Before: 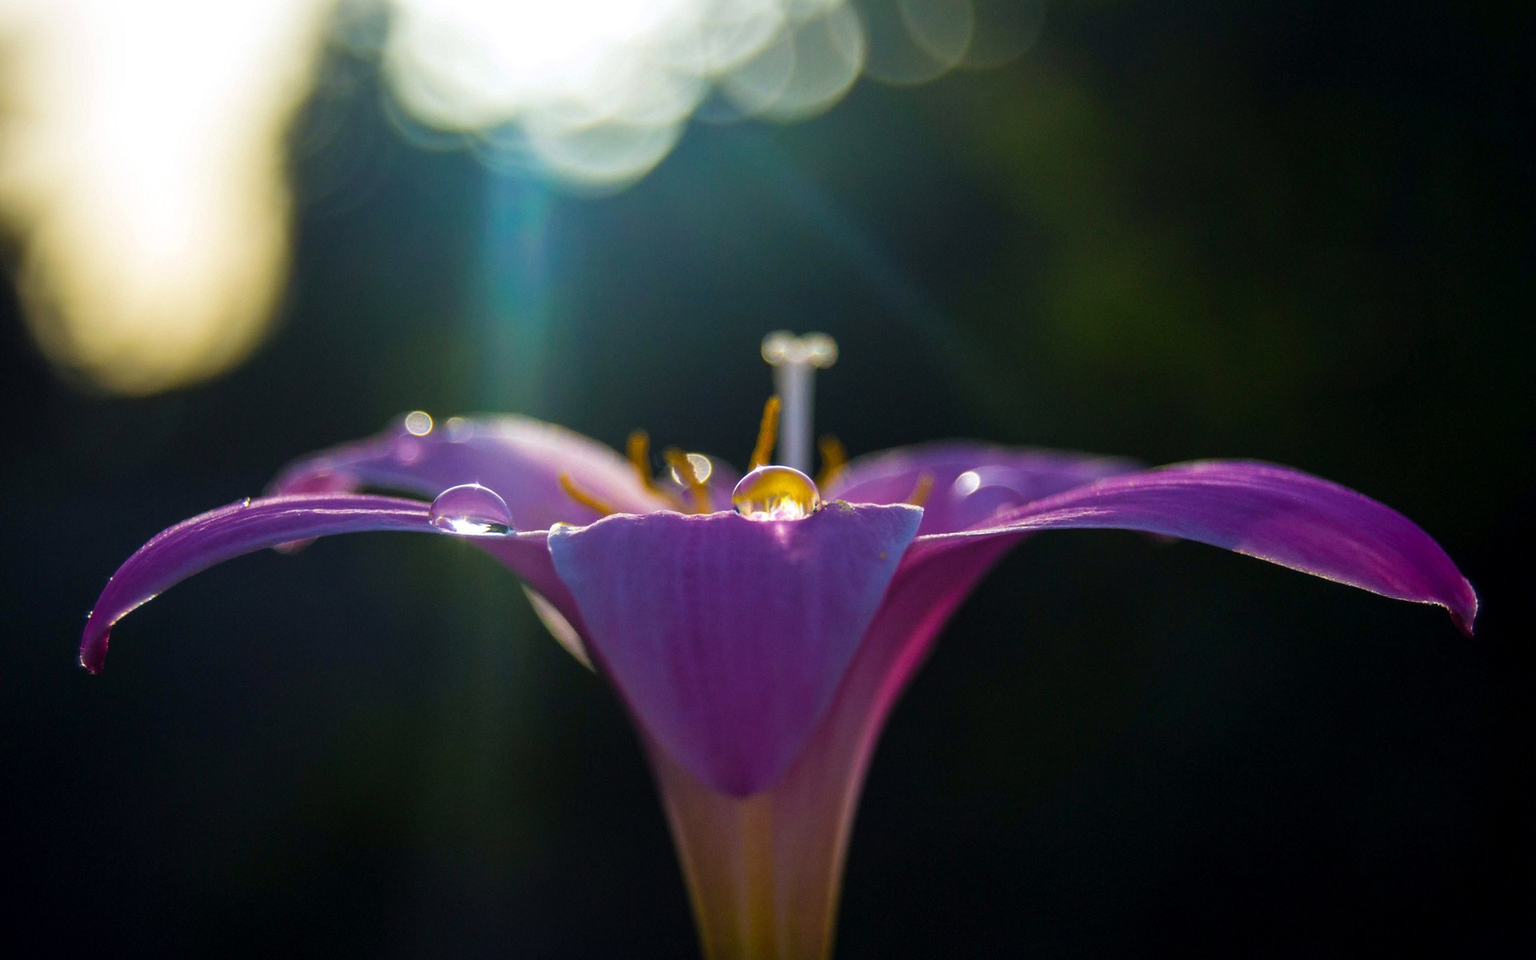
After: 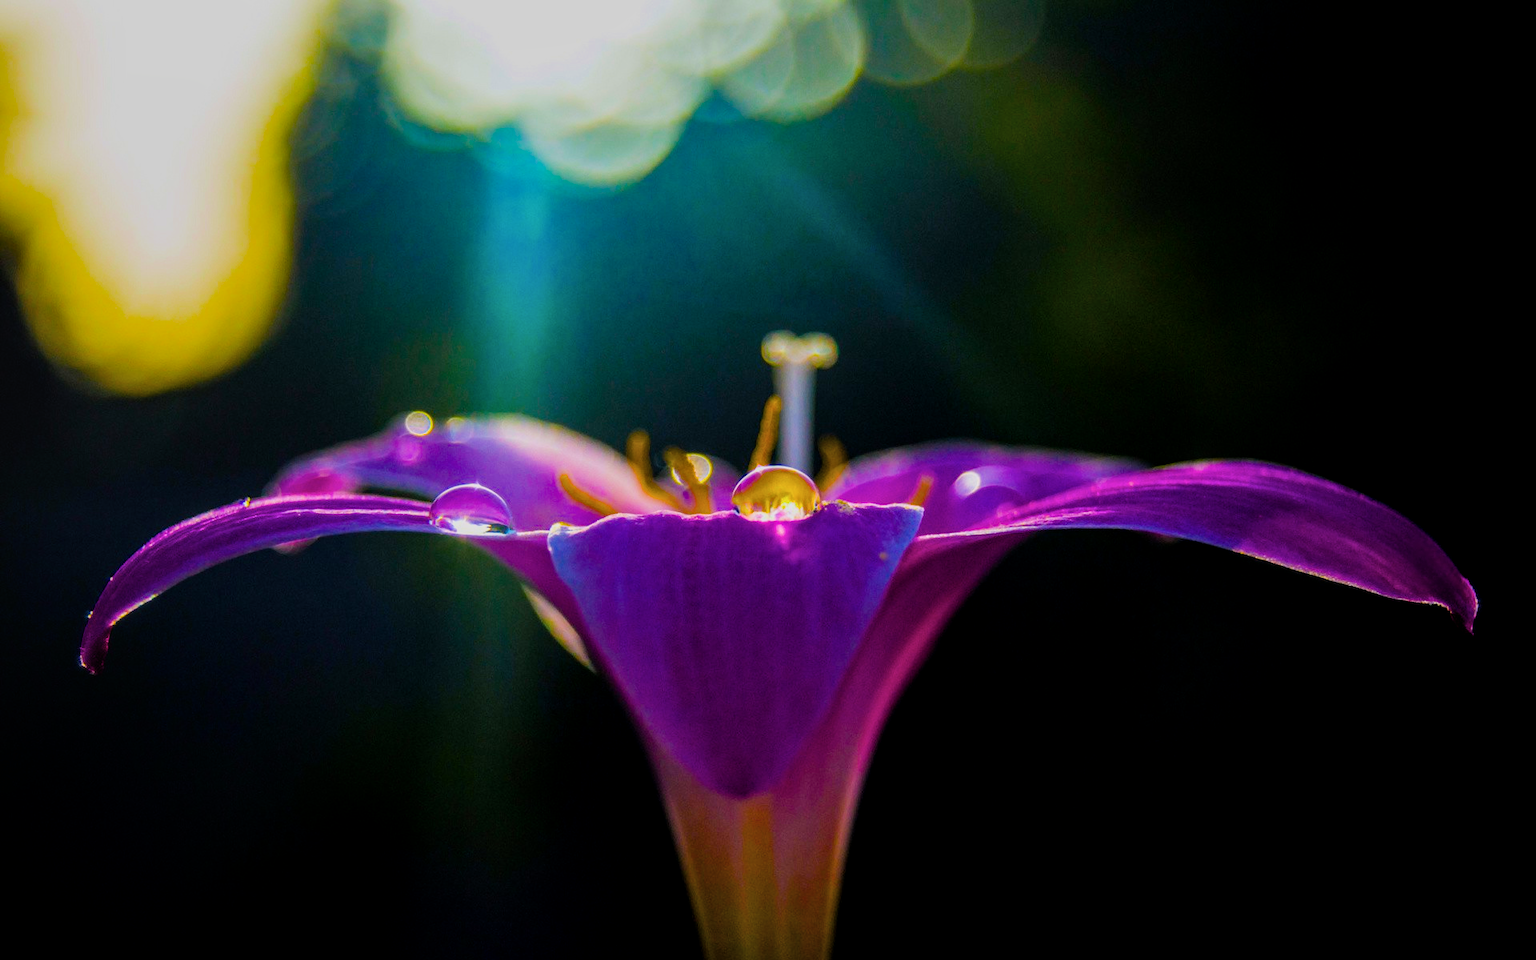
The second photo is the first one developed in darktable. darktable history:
filmic rgb: black relative exposure -7.65 EV, white relative exposure 4.56 EV, hardness 3.61
local contrast: on, module defaults
color balance rgb: linear chroma grading › shadows -7.574%, linear chroma grading › global chroma 9.982%, perceptual saturation grading › global saturation 66.045%, perceptual saturation grading › highlights 50.463%, perceptual saturation grading › shadows 29.354%, global vibrance 20%
